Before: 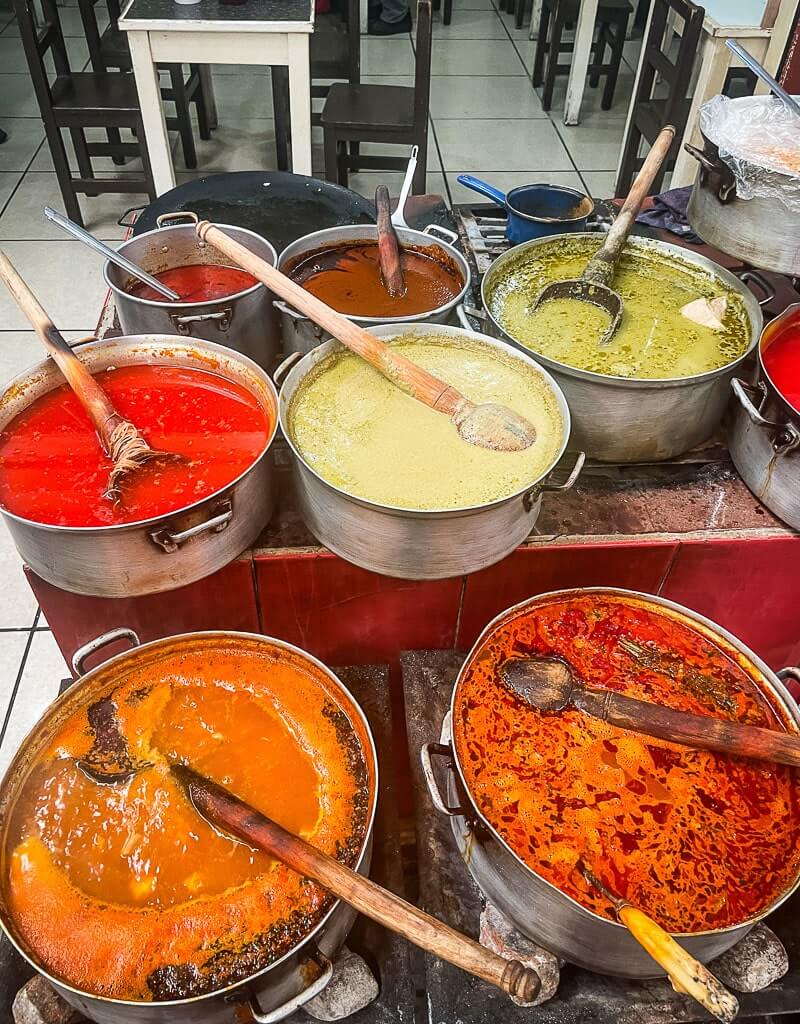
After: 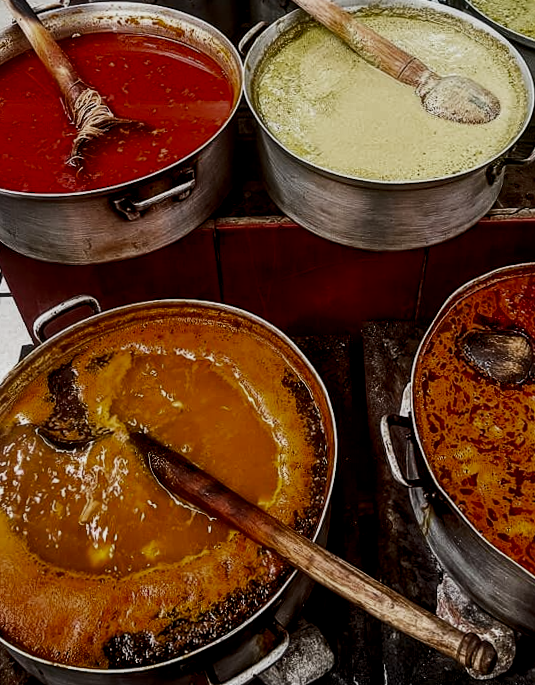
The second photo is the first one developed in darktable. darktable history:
tone curve: curves: ch0 [(0, 0) (0.56, 0.467) (0.846, 0.934) (1, 1)]
filmic rgb: middle gray luminance 29%, black relative exposure -10.3 EV, white relative exposure 5.5 EV, threshold 6 EV, target black luminance 0%, hardness 3.95, latitude 2.04%, contrast 1.132, highlights saturation mix 5%, shadows ↔ highlights balance 15.11%, preserve chrominance no, color science v3 (2019), use custom middle-gray values true, iterations of high-quality reconstruction 0, enable highlight reconstruction true
local contrast: highlights 83%, shadows 81%
crop and rotate: angle -0.82°, left 3.85%, top 31.828%, right 27.992%
